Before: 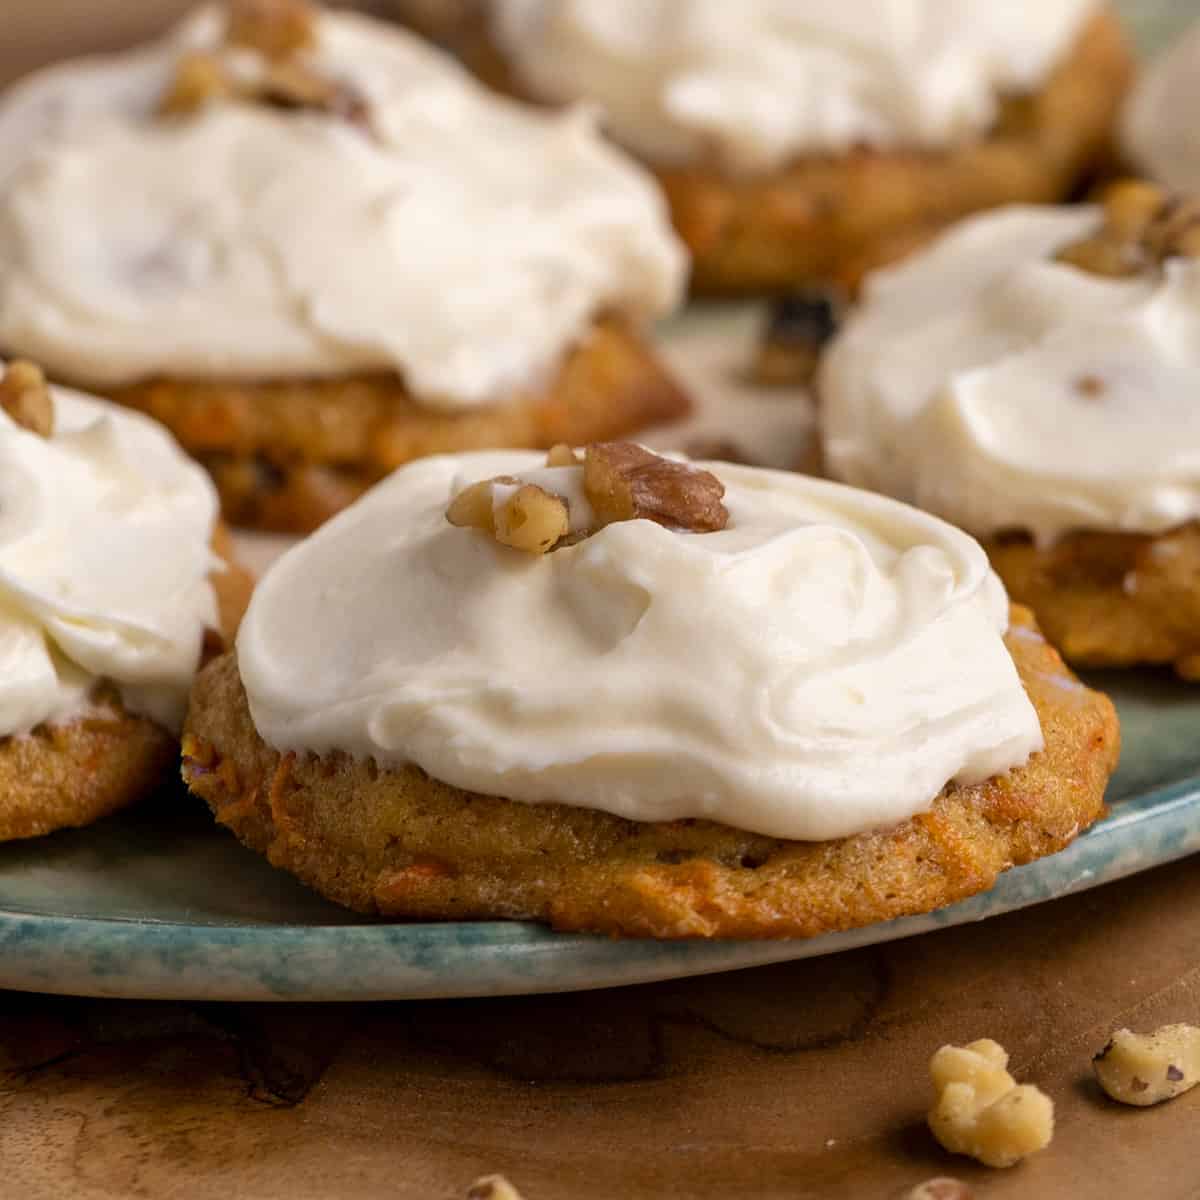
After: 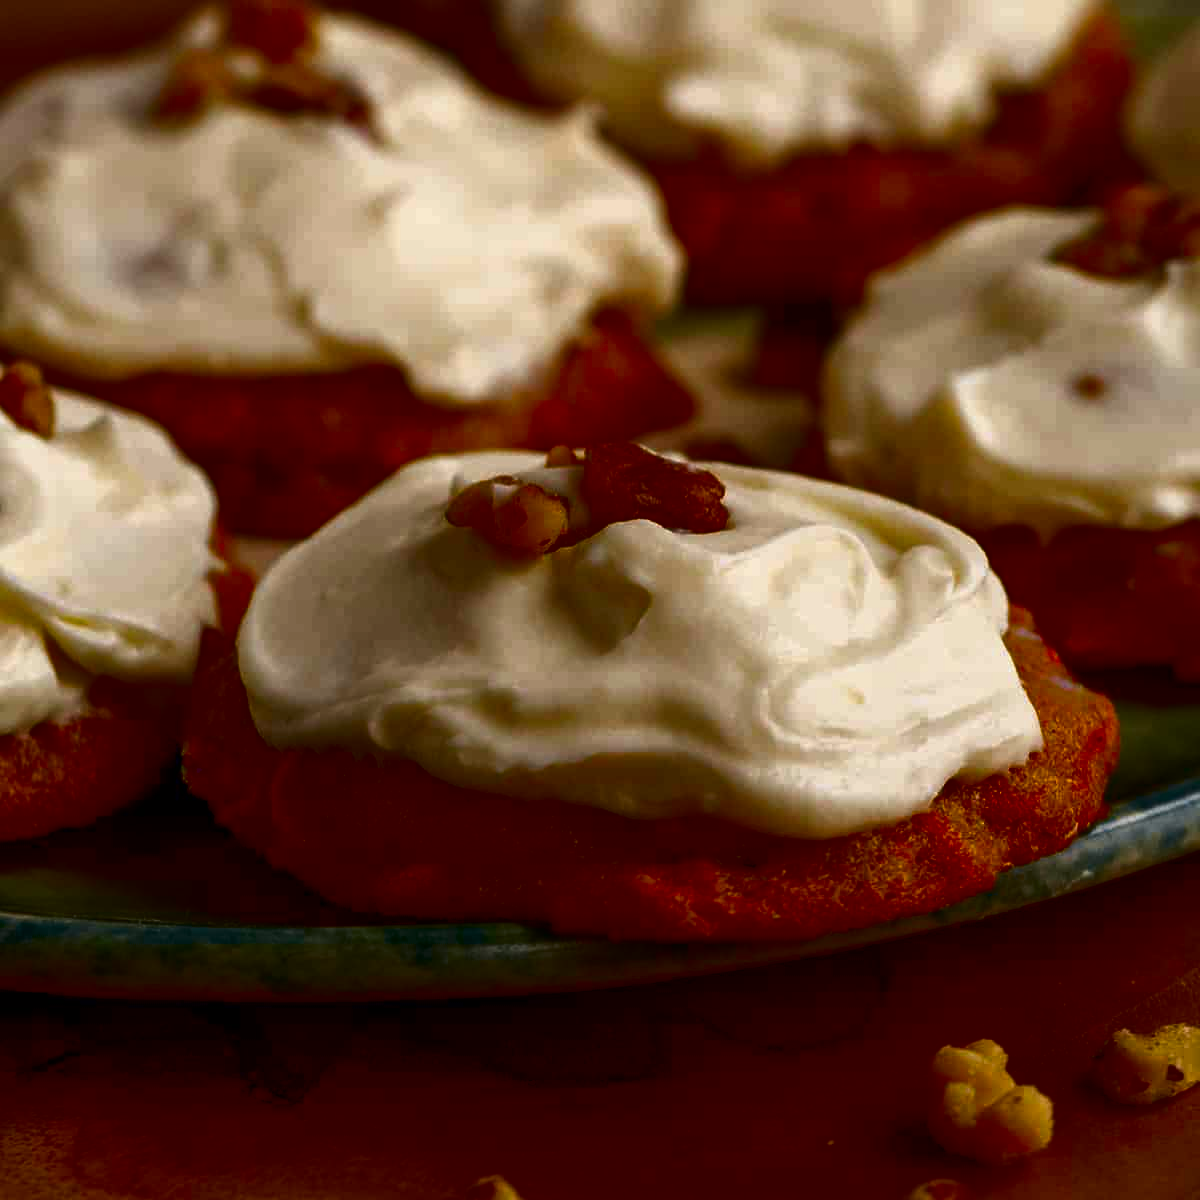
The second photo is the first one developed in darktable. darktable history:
tone curve: curves: ch0 [(0, 0) (0.765, 0.816) (1, 1)]; ch1 [(0, 0) (0.425, 0.464) (0.5, 0.5) (0.531, 0.522) (0.588, 0.575) (0.994, 0.939)]; ch2 [(0, 0) (0.398, 0.435) (0.455, 0.481) (0.501, 0.504) (0.529, 0.544) (0.584, 0.585) (1, 0.911)], color space Lab, independent channels, preserve colors none
contrast brightness saturation: brightness -0.991, saturation 0.985
